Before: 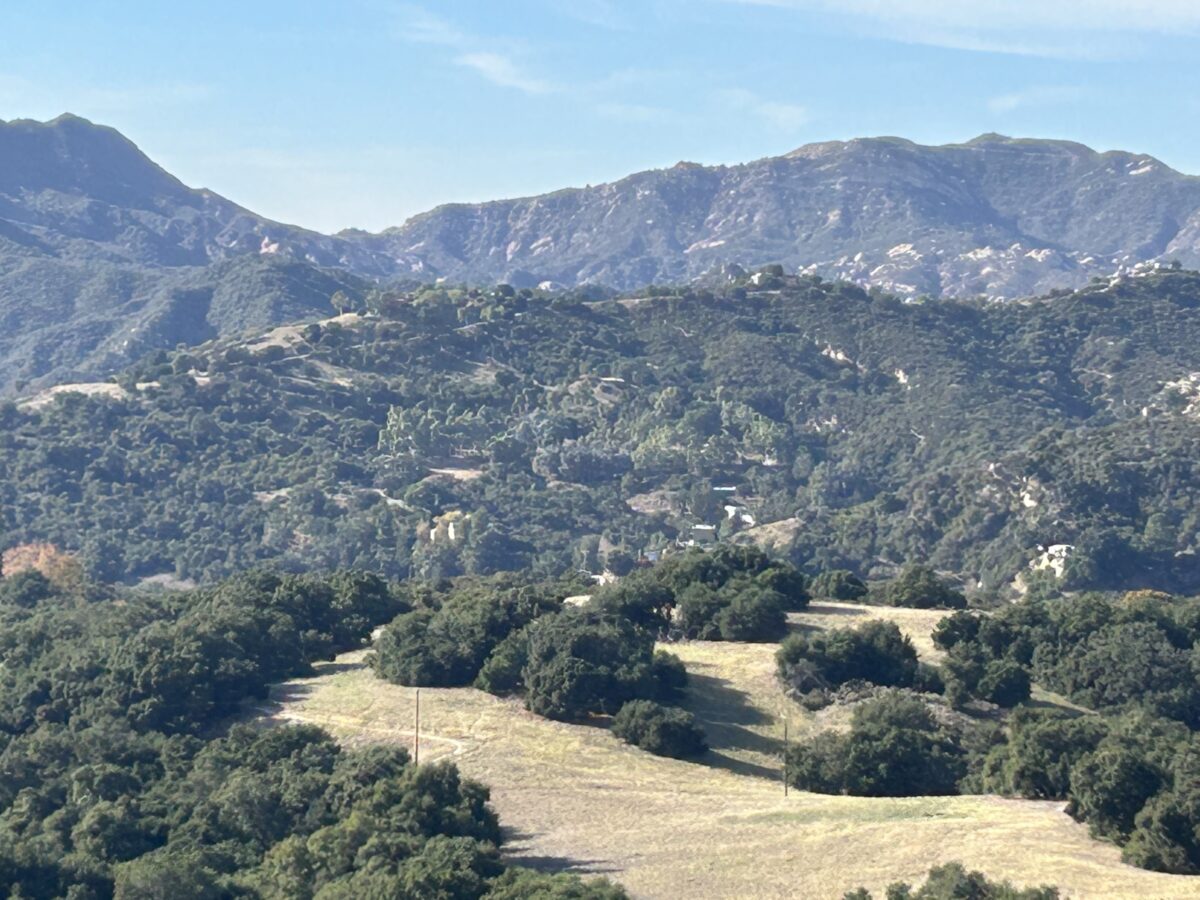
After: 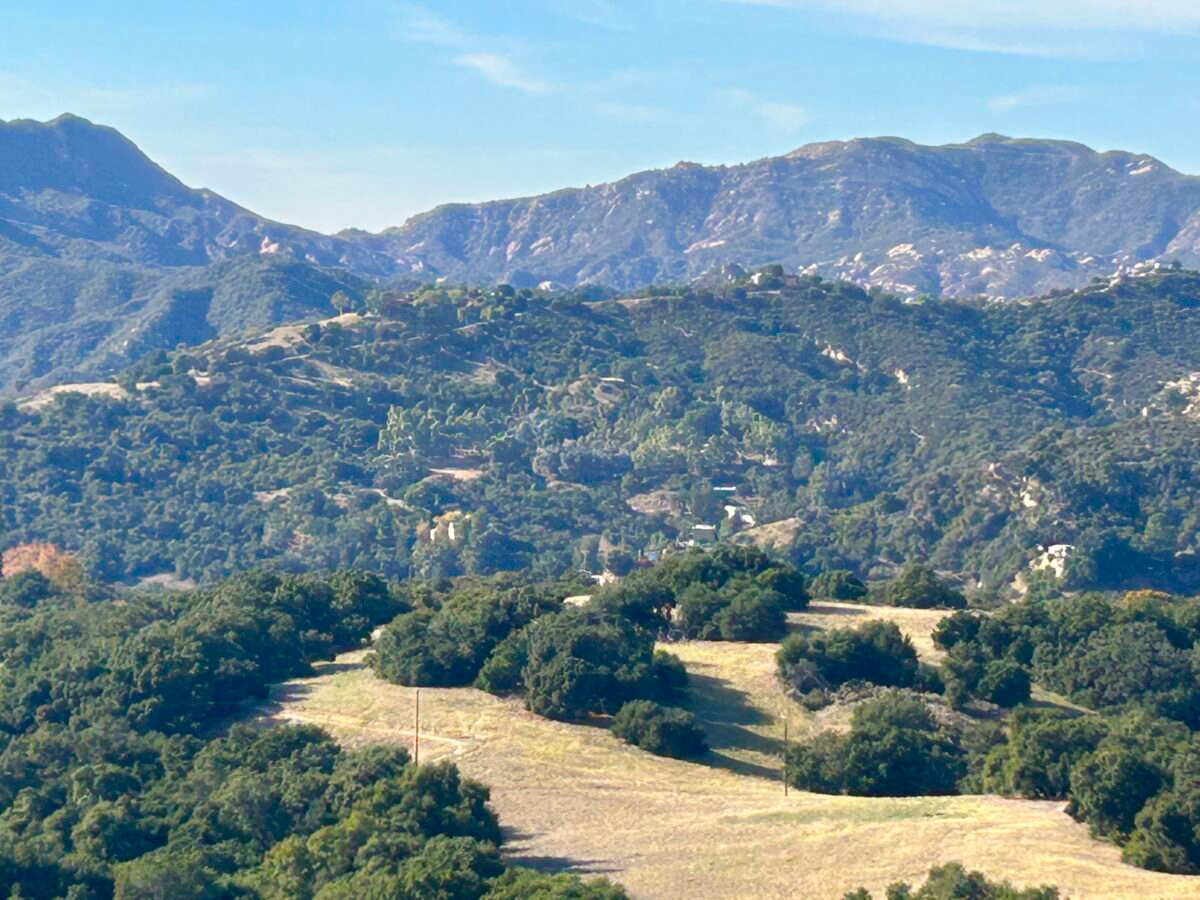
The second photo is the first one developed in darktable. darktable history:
color balance rgb: highlights gain › chroma 1.04%, highlights gain › hue 60.26°, perceptual saturation grading › global saturation 38.757%, perceptual saturation grading › highlights -25.121%, perceptual saturation grading › mid-tones 34.448%, perceptual saturation grading › shadows 35.523%
